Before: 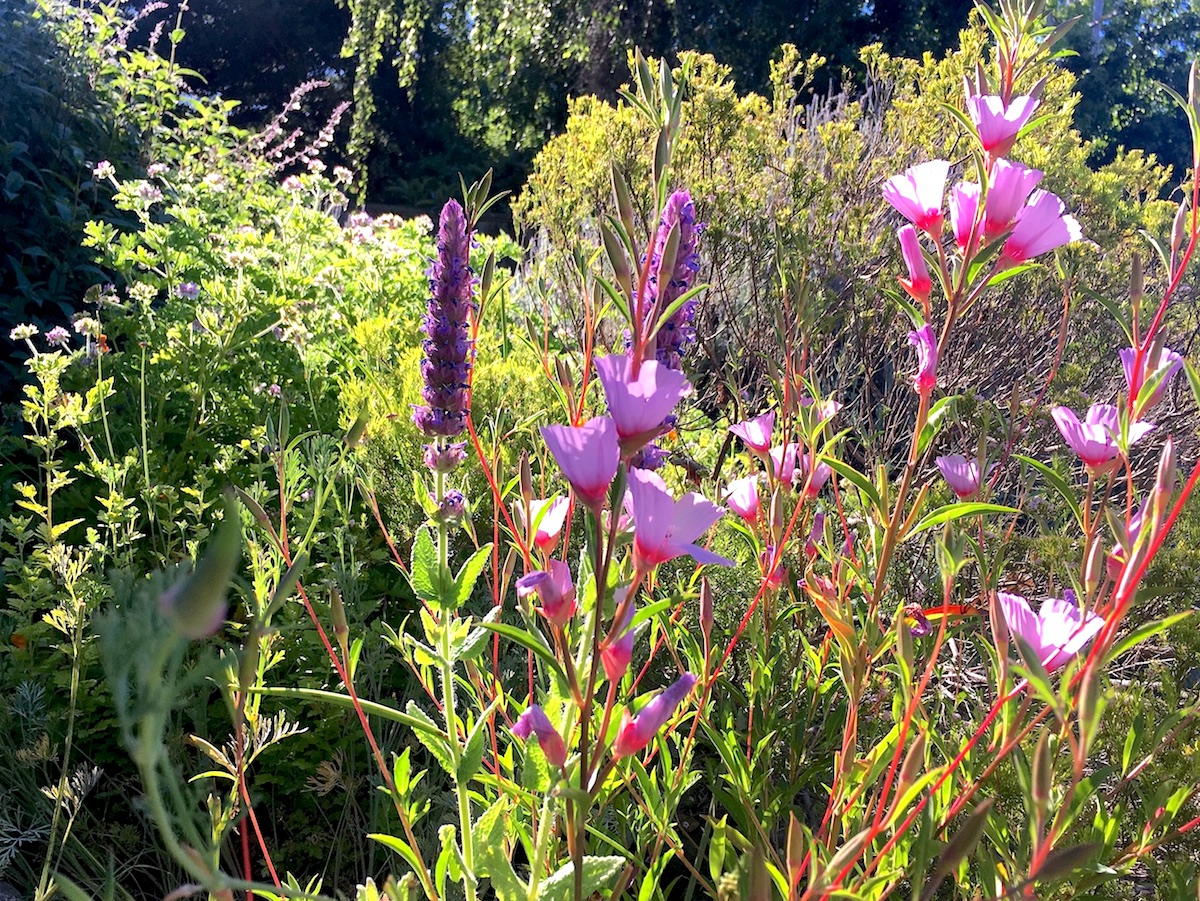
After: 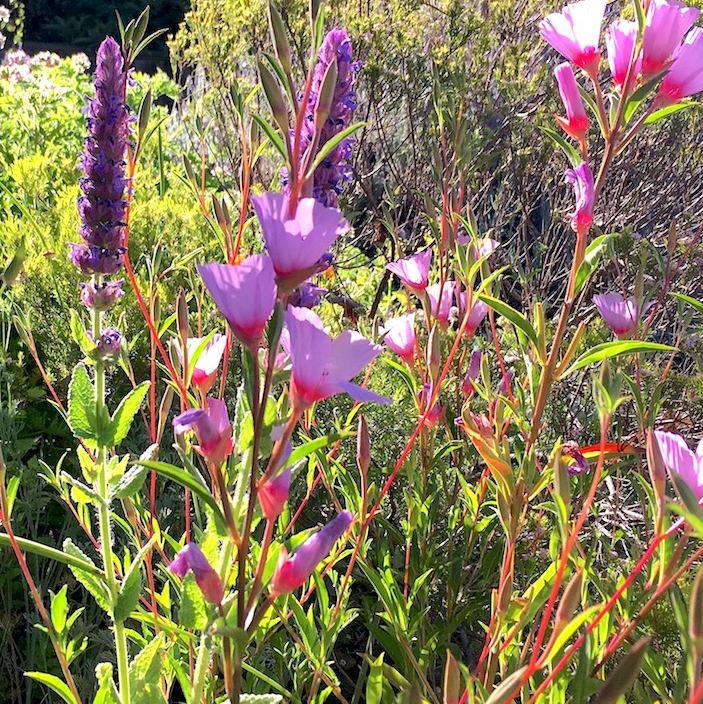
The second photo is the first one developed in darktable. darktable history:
crop and rotate: left 28.616%, top 18.018%, right 12.787%, bottom 3.814%
